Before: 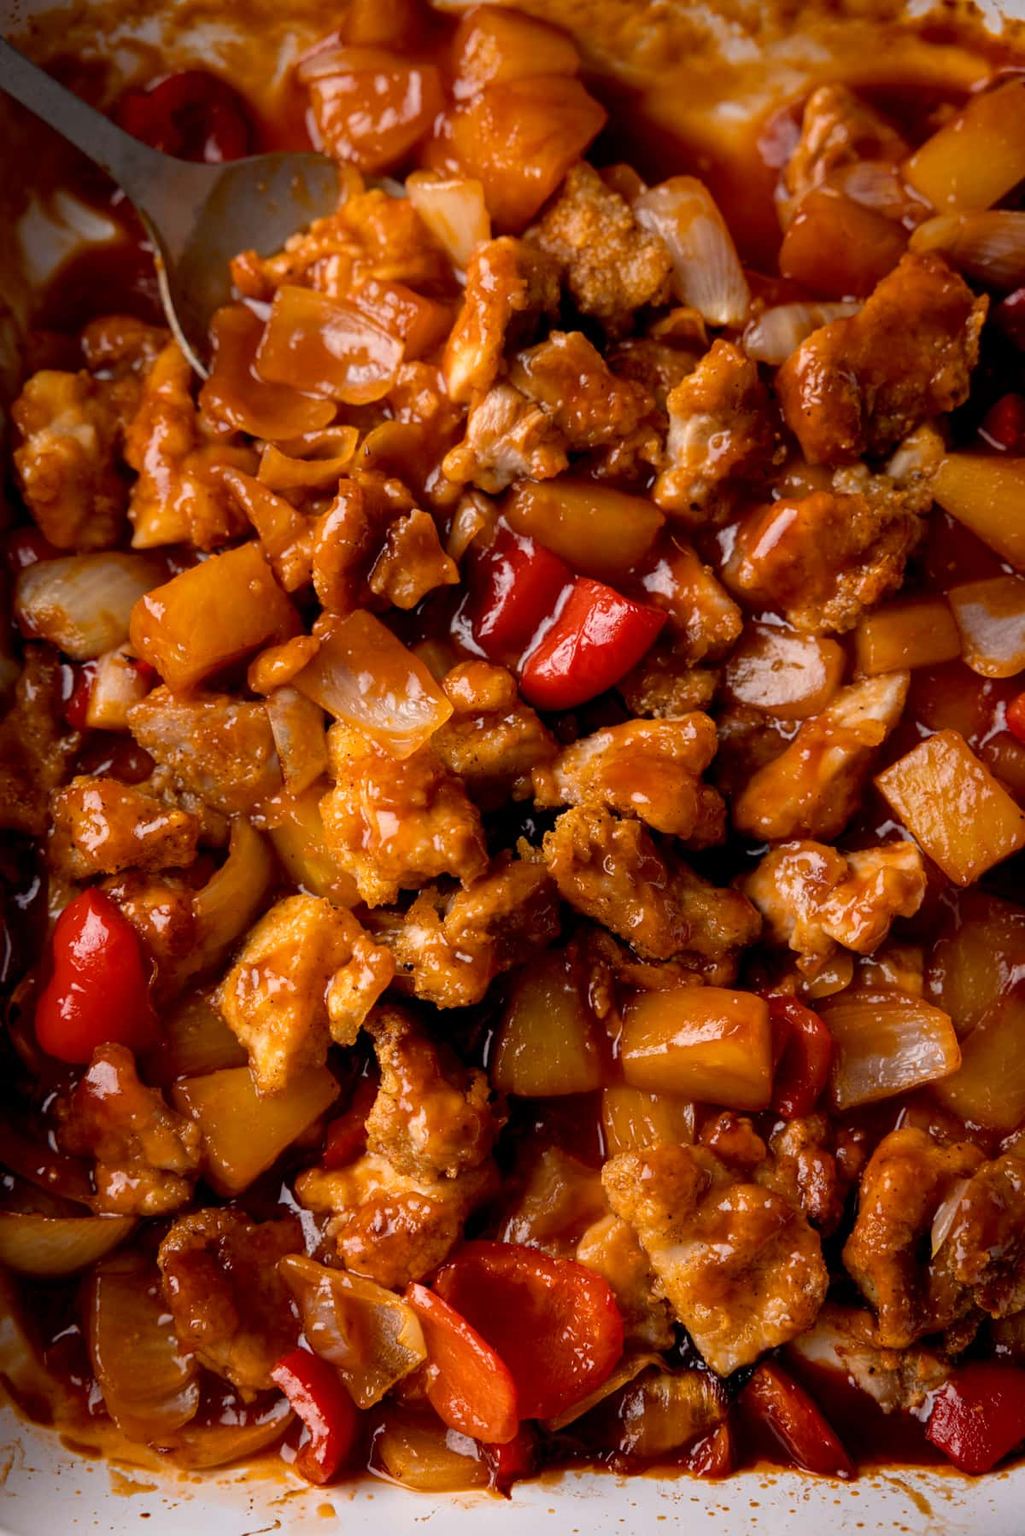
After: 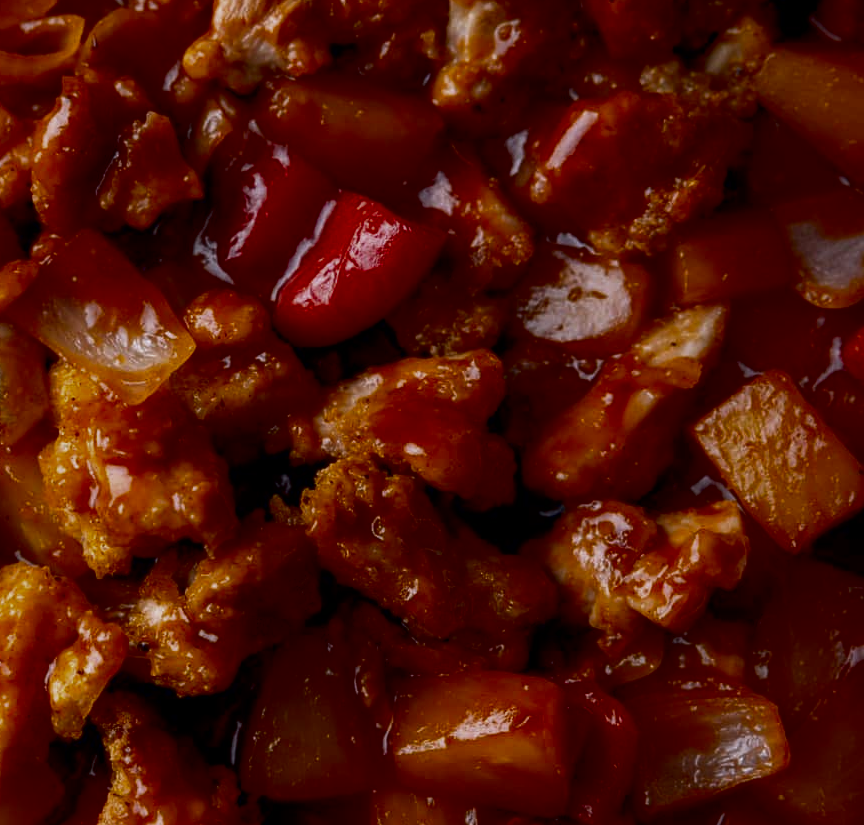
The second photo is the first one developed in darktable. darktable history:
crop and rotate: left 27.938%, top 27.046%, bottom 27.046%
contrast brightness saturation: brightness -0.52
rotate and perspective: crop left 0, crop top 0
white balance: red 0.954, blue 1.079
